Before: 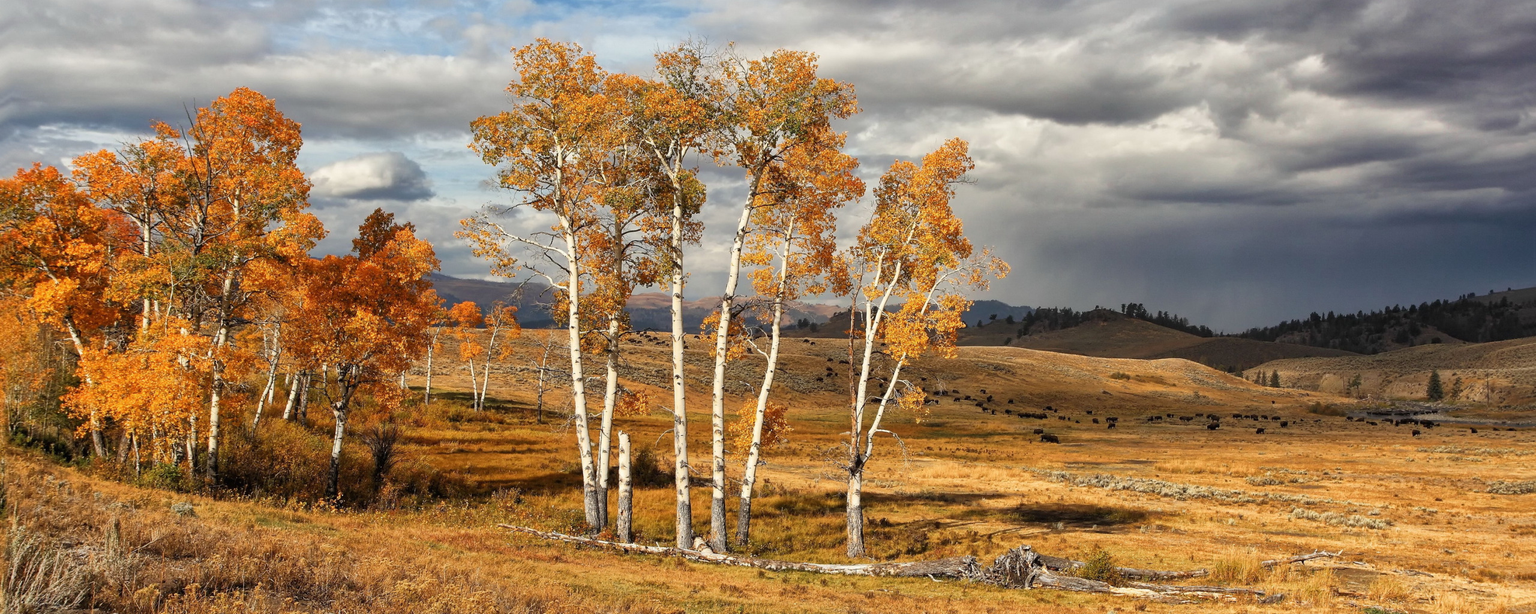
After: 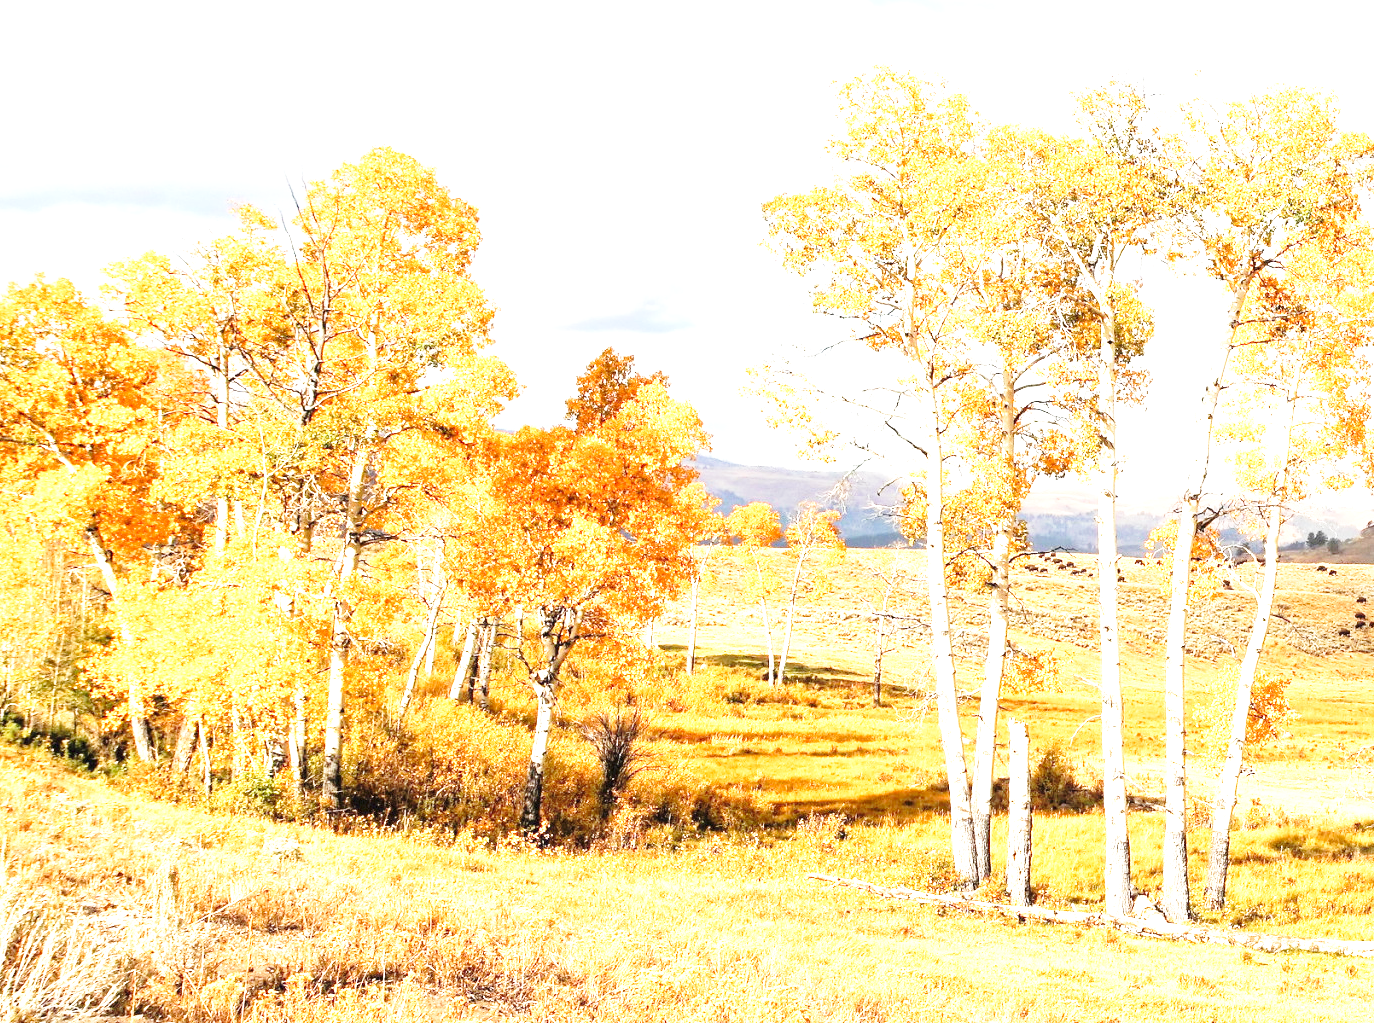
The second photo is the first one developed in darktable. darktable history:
crop: left 0.862%, right 45.44%, bottom 0.087%
base curve: curves: ch0 [(0, 0) (0.028, 0.03) (0.121, 0.232) (0.46, 0.748) (0.859, 0.968) (1, 1)], preserve colors none
exposure: exposure 2.276 EV, compensate exposure bias true, compensate highlight preservation false
